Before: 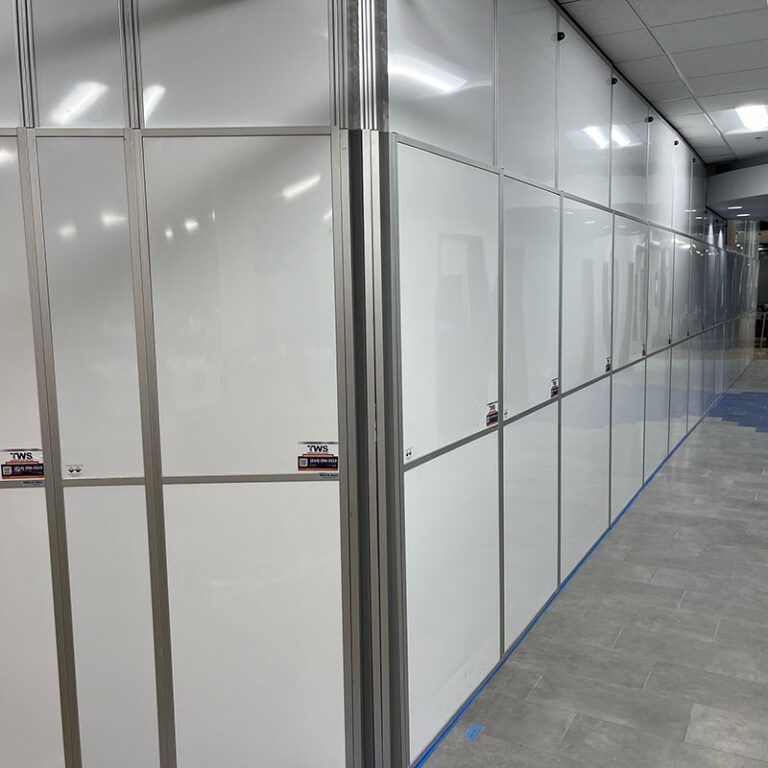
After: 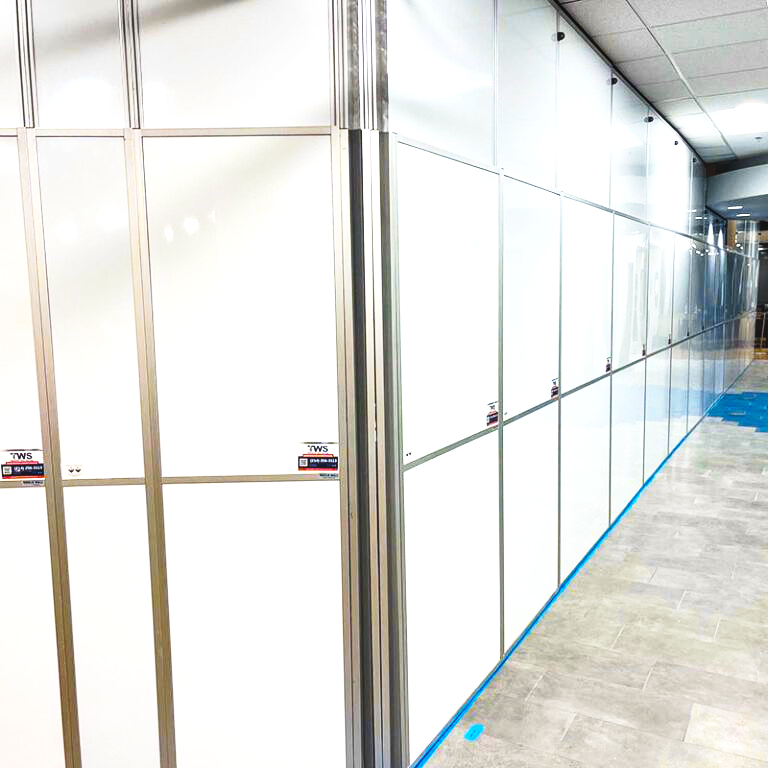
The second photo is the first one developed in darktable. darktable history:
local contrast: detail 110%
base curve: curves: ch0 [(0, 0) (0.028, 0.03) (0.121, 0.232) (0.46, 0.748) (0.859, 0.968) (1, 1)], preserve colors none
color balance rgb: linear chroma grading › highlights 100%, linear chroma grading › global chroma 23.41%, perceptual saturation grading › global saturation 35.38%, hue shift -10.68°, perceptual brilliance grading › highlights 47.25%, perceptual brilliance grading › mid-tones 22.2%, perceptual brilliance grading › shadows -5.93%
